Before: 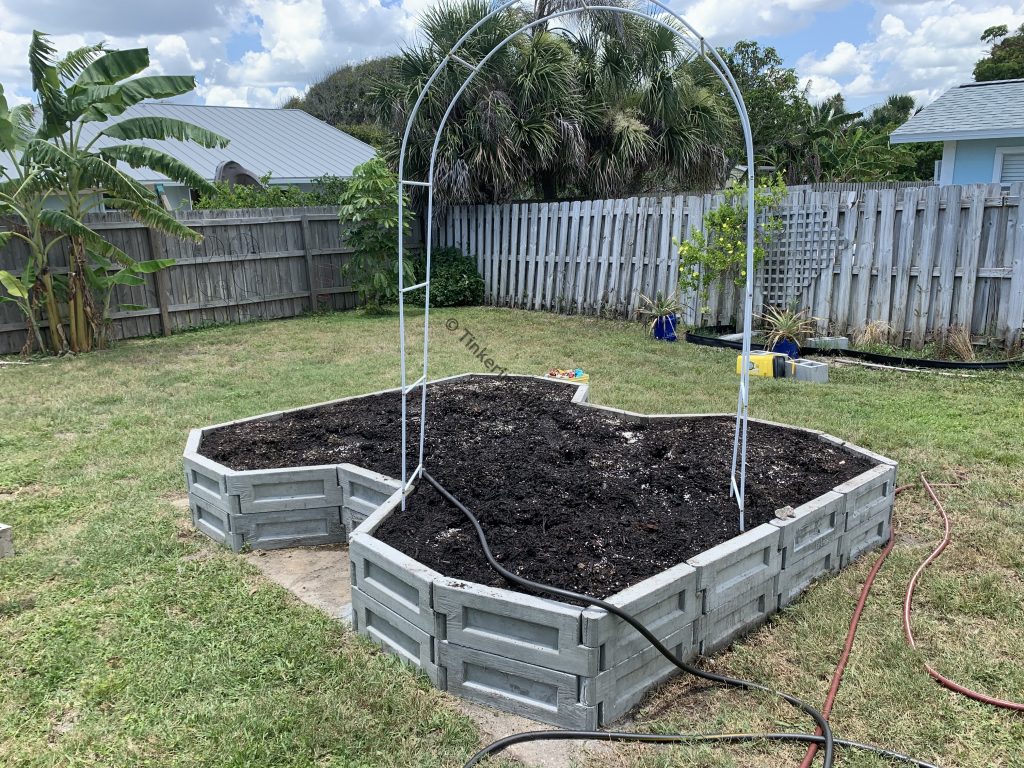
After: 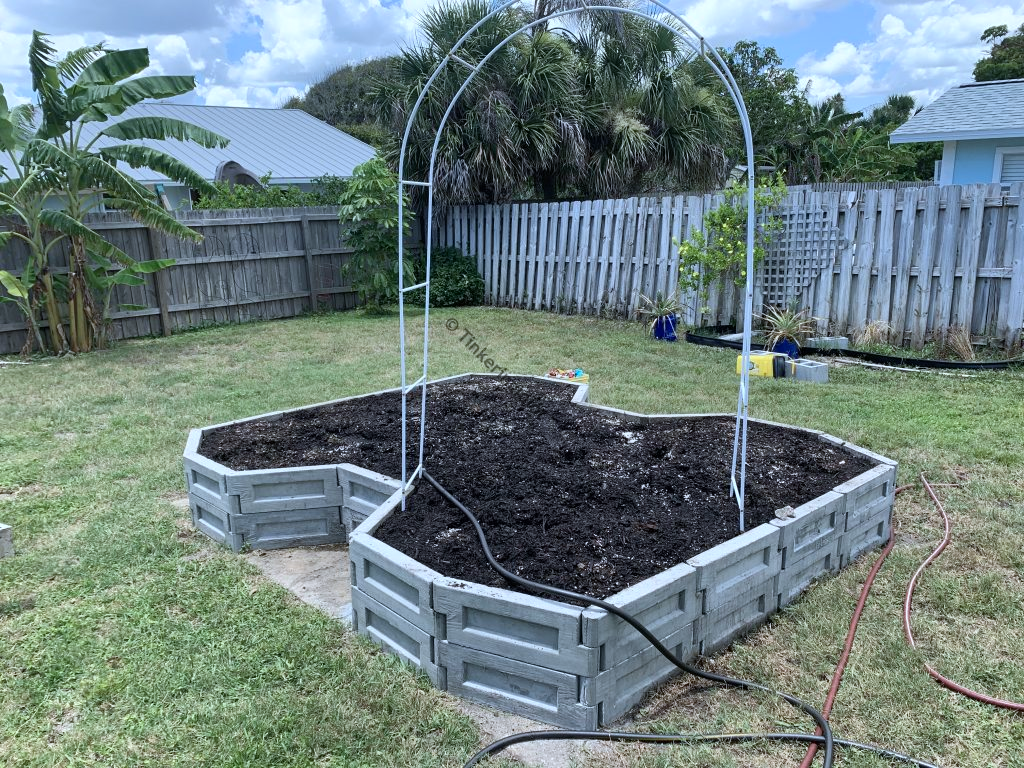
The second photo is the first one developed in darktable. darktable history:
color calibration: x 0.37, y 0.382, temperature 4313.32 K
